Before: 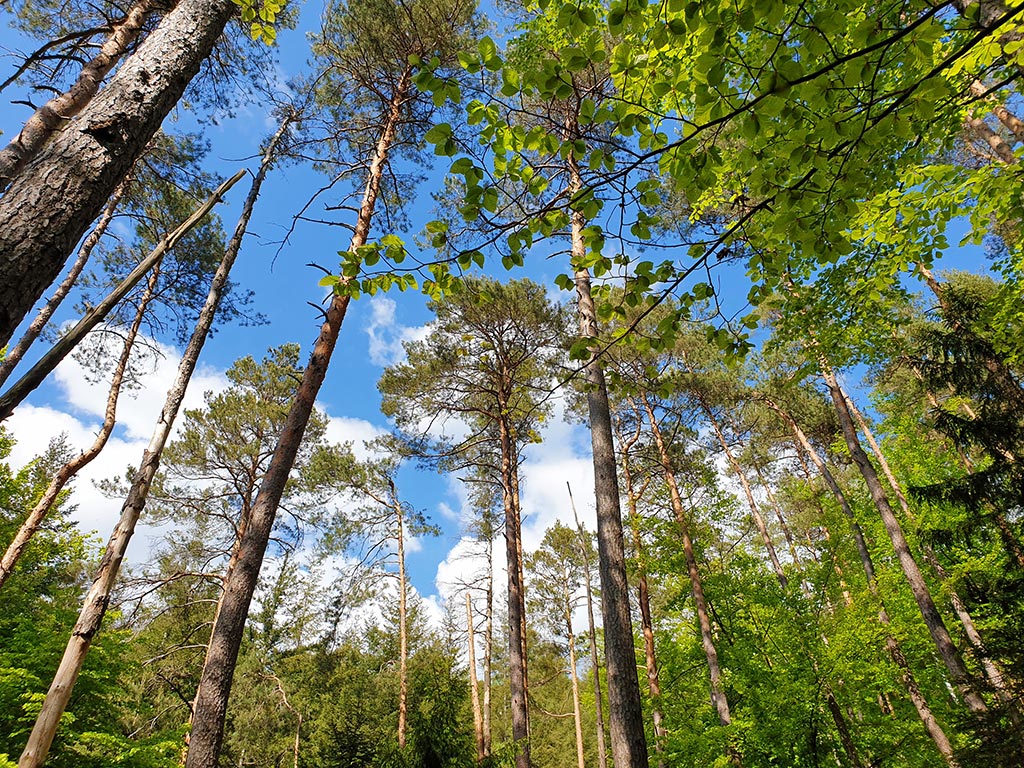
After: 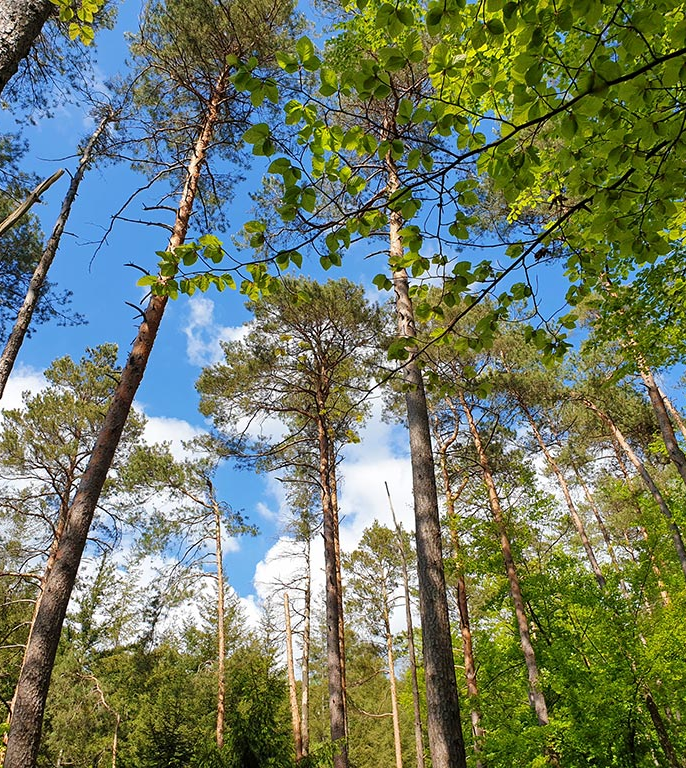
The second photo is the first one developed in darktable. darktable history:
crop and rotate: left 17.805%, right 15.184%
